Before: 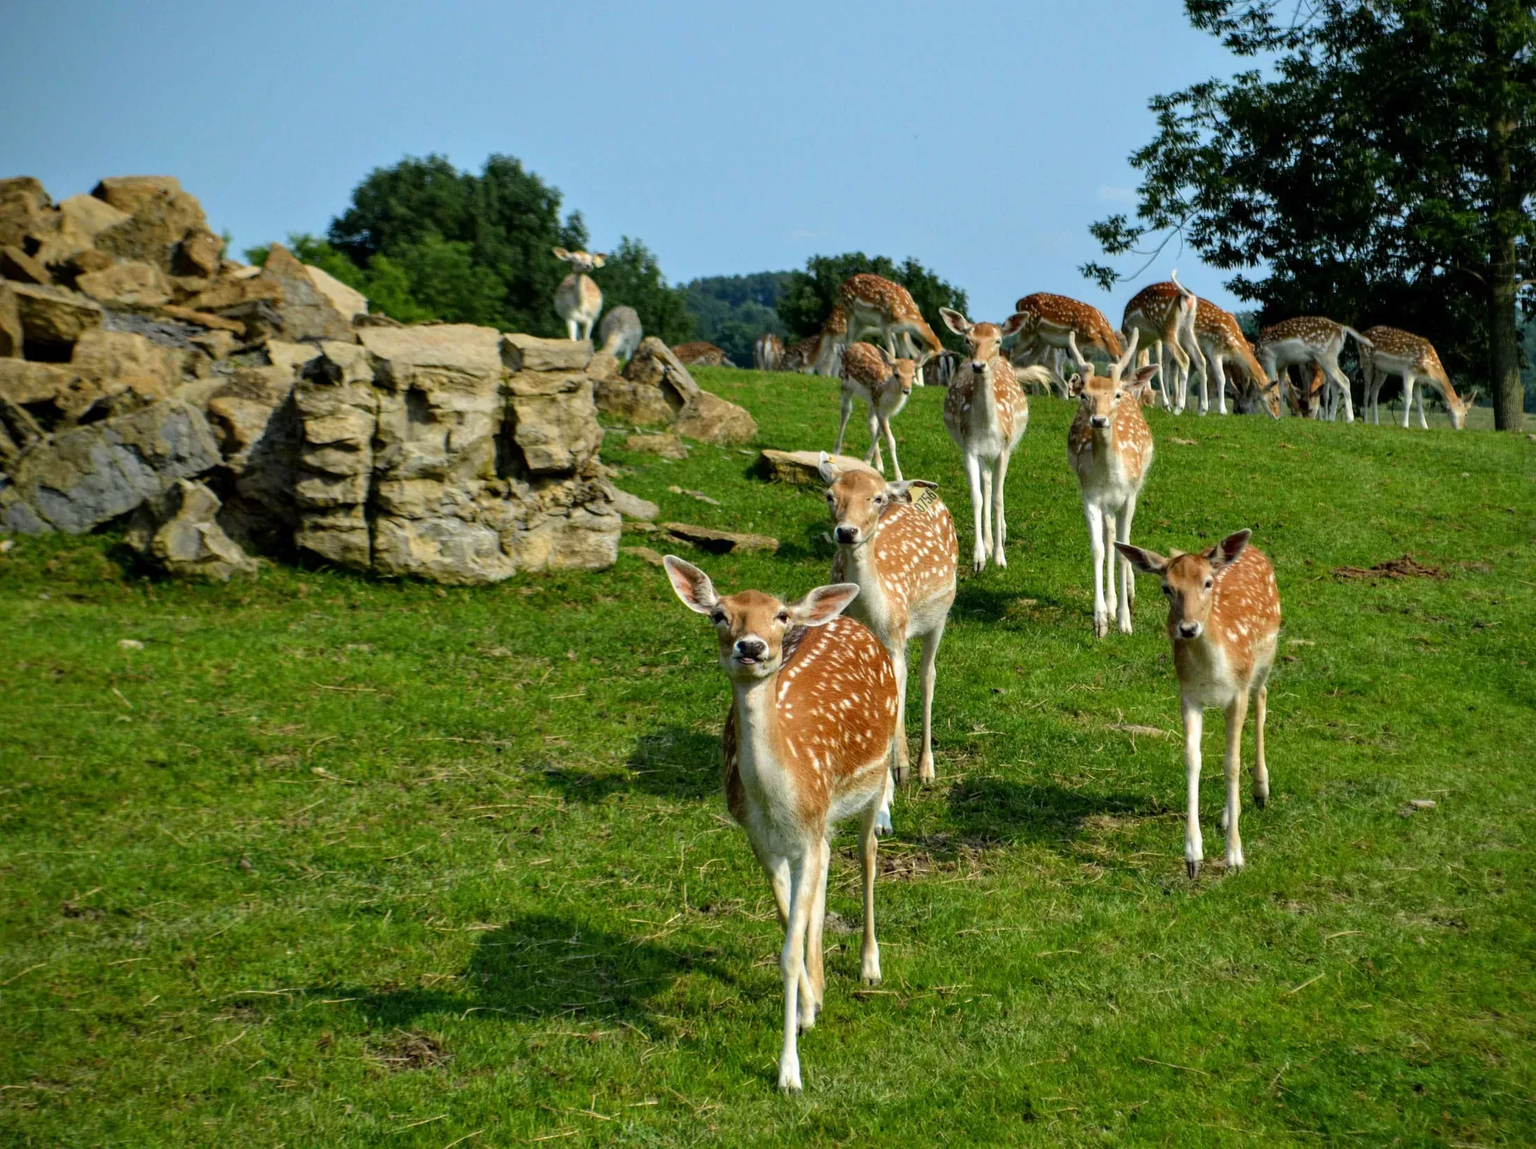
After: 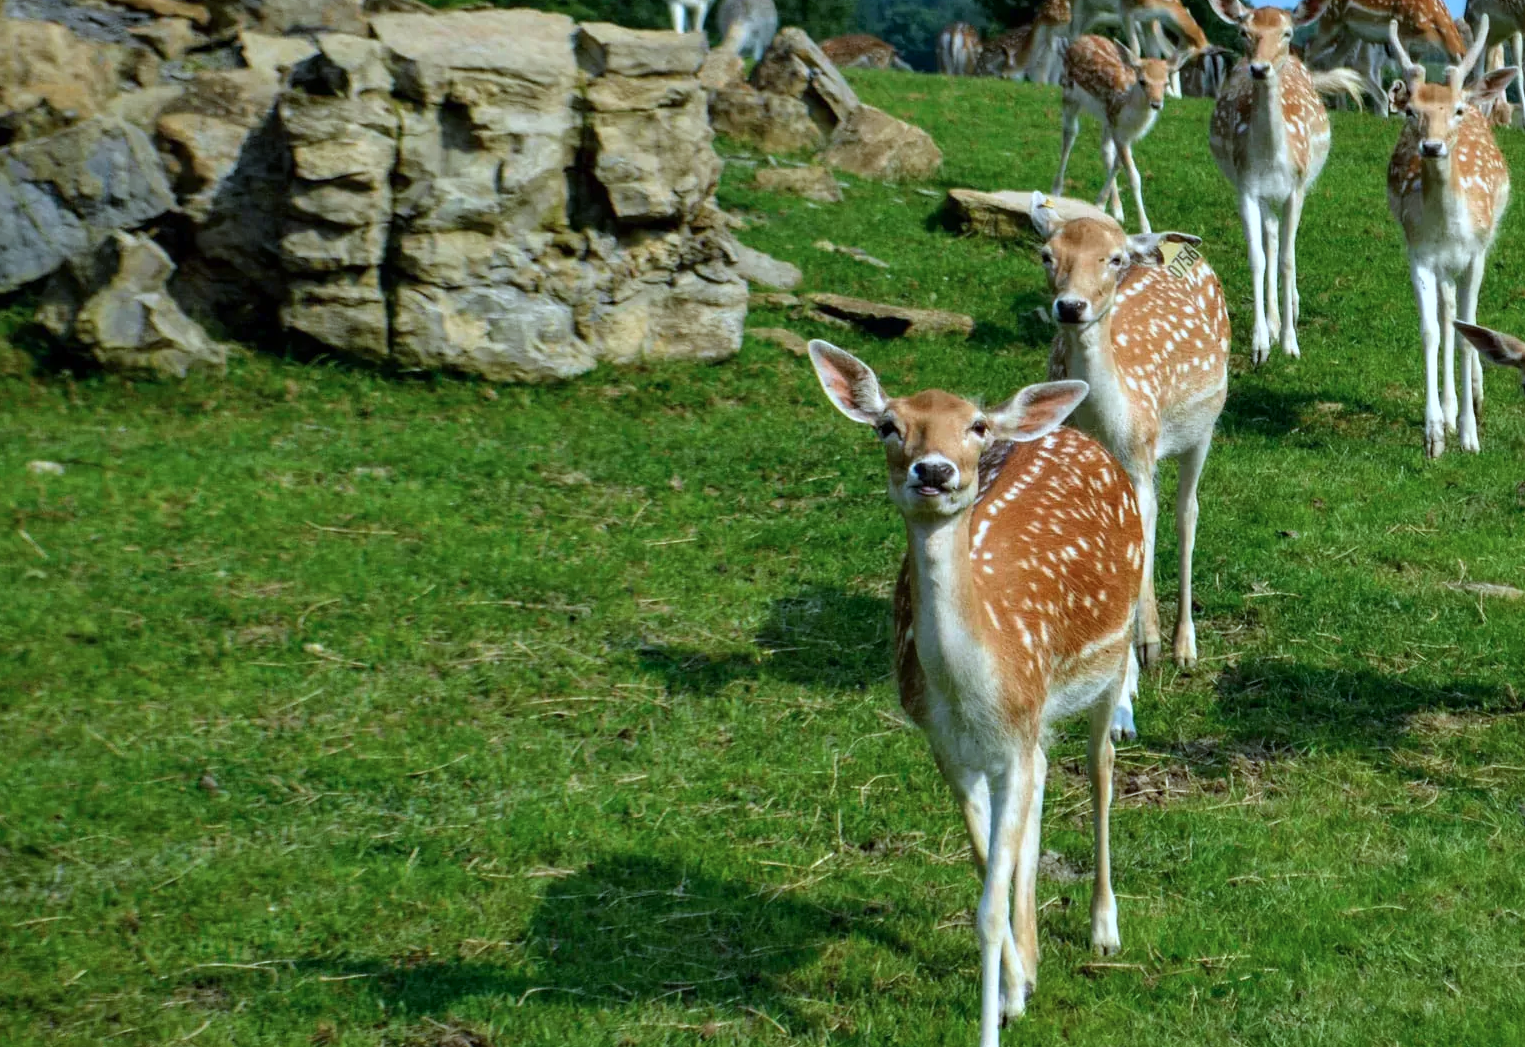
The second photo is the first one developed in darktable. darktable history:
color calibration: x 0.38, y 0.391, temperature 4086.74 K
crop: left 6.488%, top 27.668%, right 24.183%, bottom 8.656%
tone equalizer: on, module defaults
